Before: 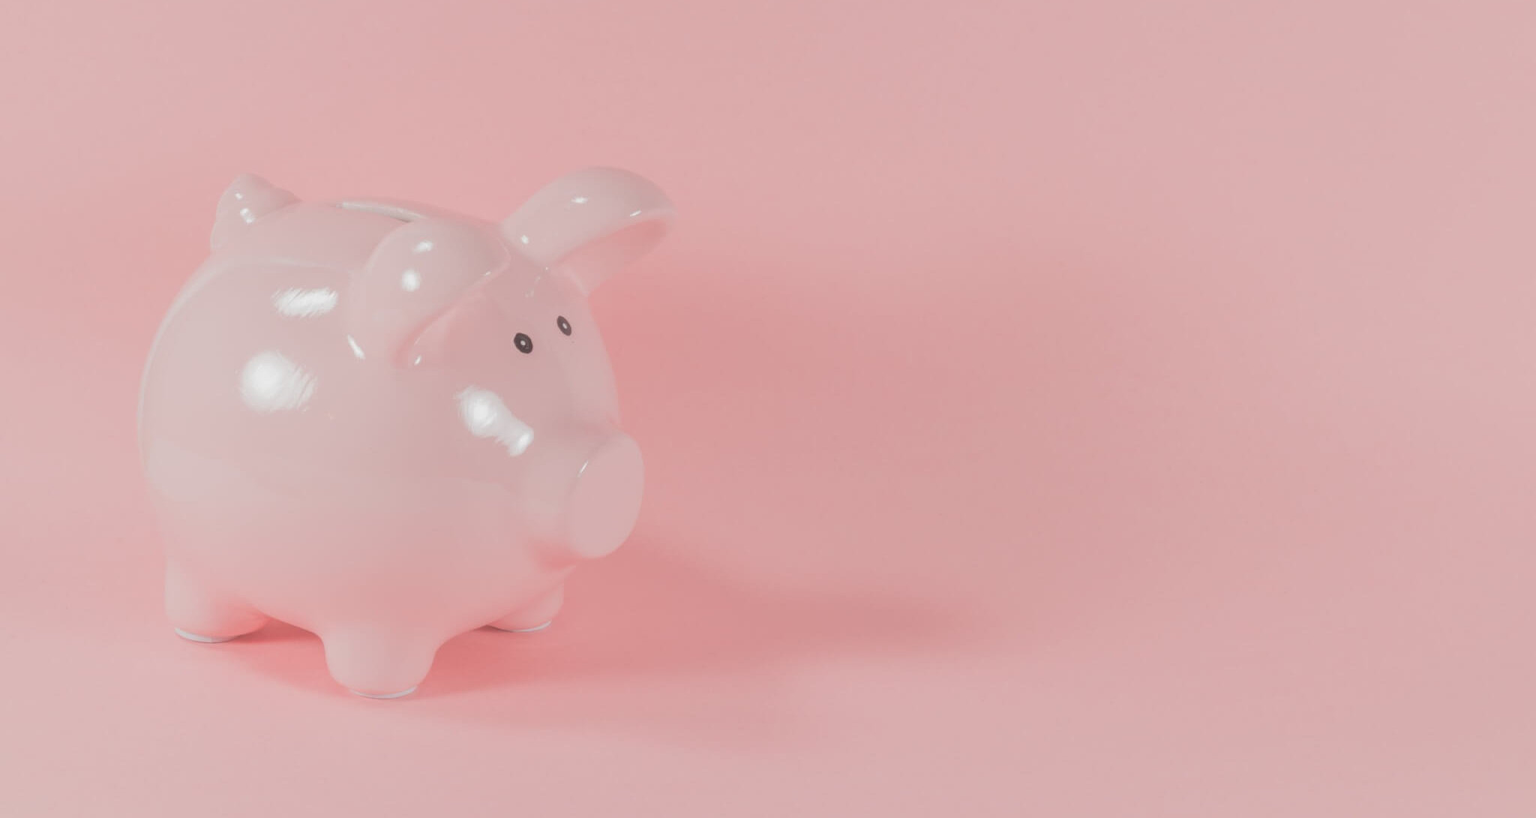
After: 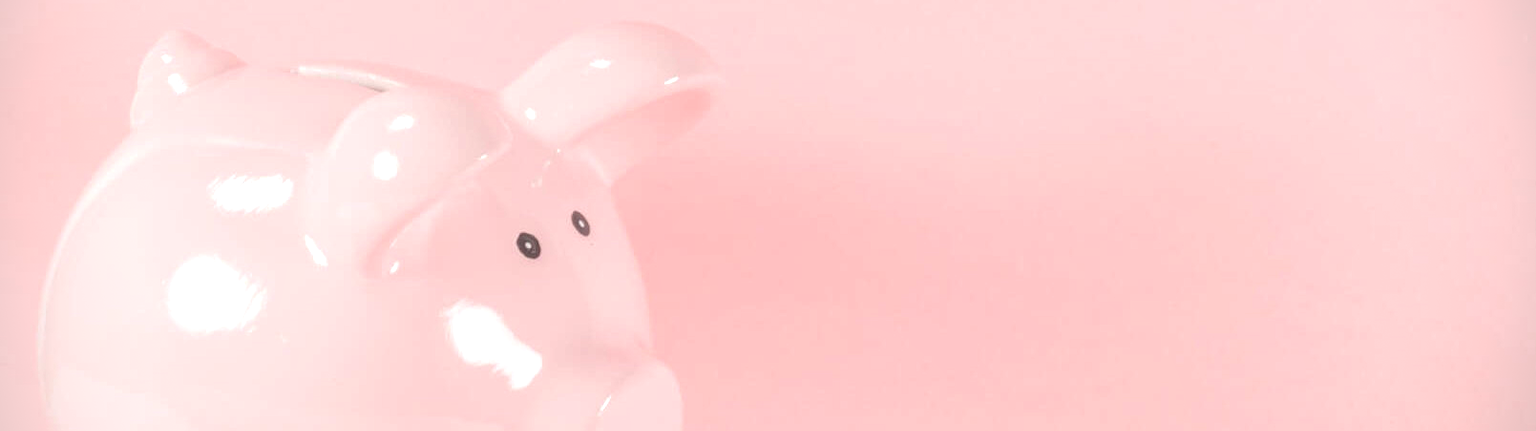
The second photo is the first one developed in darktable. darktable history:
local contrast: on, module defaults
crop: left 7.036%, top 18.398%, right 14.379%, bottom 40.043%
exposure: exposure 0.74 EV, compensate highlight preservation false
vignetting: dithering 8-bit output, unbound false
